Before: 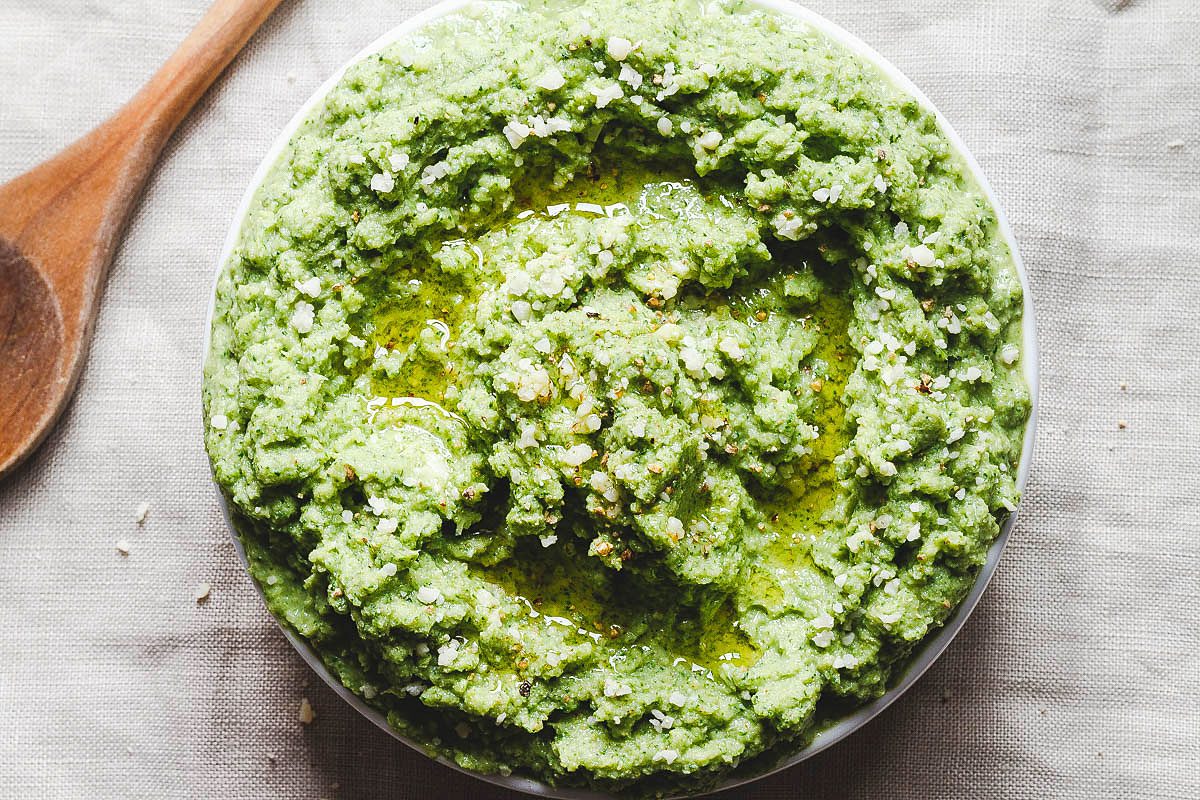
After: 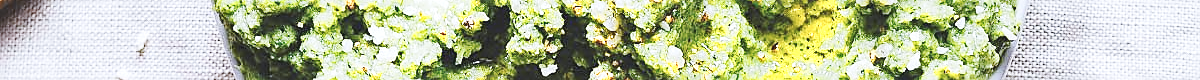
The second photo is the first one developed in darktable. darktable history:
white balance: red 0.967, blue 1.119, emerald 0.756
crop and rotate: top 59.084%, bottom 30.916%
color zones: curves: ch0 [(0.018, 0.548) (0.197, 0.654) (0.425, 0.447) (0.605, 0.658) (0.732, 0.579)]; ch1 [(0.105, 0.531) (0.224, 0.531) (0.386, 0.39) (0.618, 0.456) (0.732, 0.456) (0.956, 0.421)]; ch2 [(0.039, 0.583) (0.215, 0.465) (0.399, 0.544) (0.465, 0.548) (0.614, 0.447) (0.724, 0.43) (0.882, 0.623) (0.956, 0.632)]
sharpen: on, module defaults
haze removal: compatibility mode true, adaptive false
base curve: curves: ch0 [(0, 0.007) (0.028, 0.063) (0.121, 0.311) (0.46, 0.743) (0.859, 0.957) (1, 1)], preserve colors none
